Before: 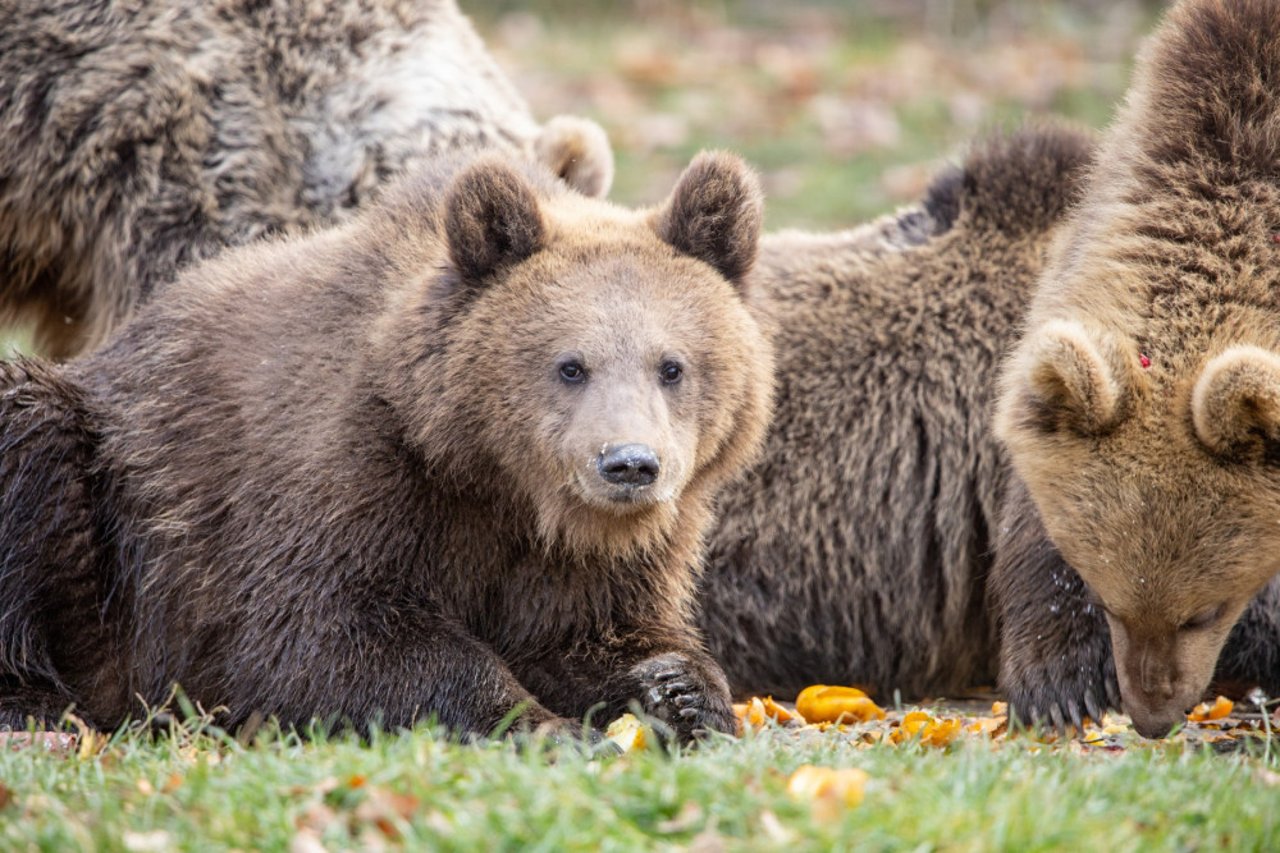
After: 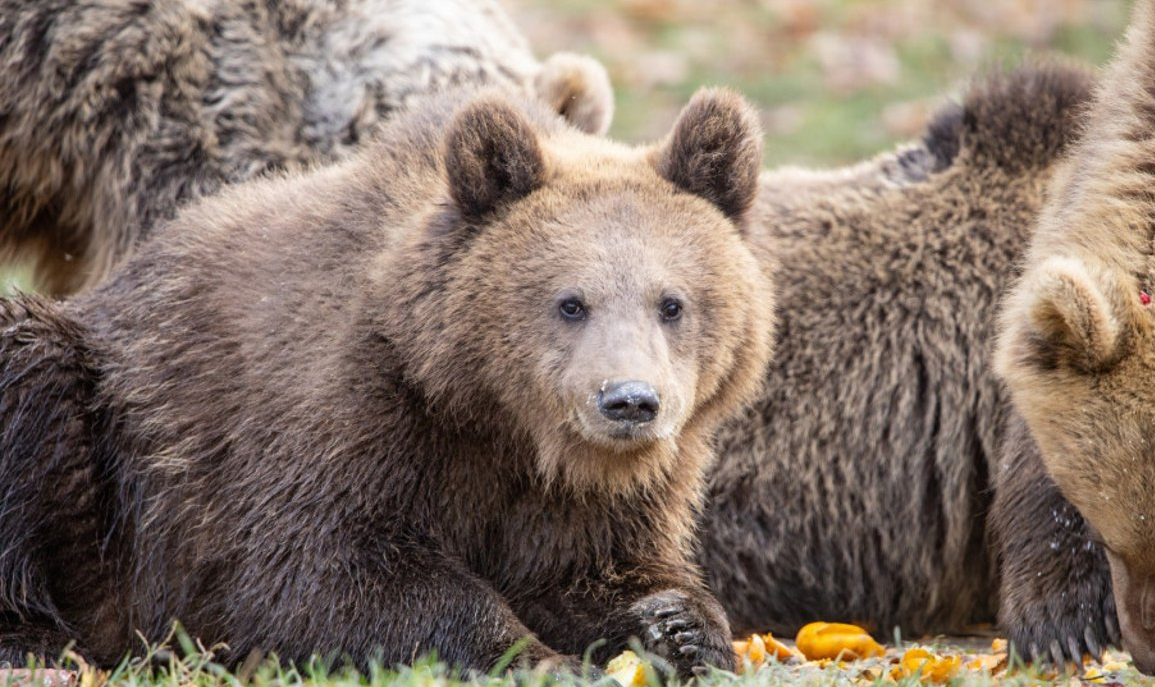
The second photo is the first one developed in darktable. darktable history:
exposure: black level correction 0, compensate exposure bias true, compensate highlight preservation false
crop: top 7.49%, right 9.717%, bottom 11.943%
